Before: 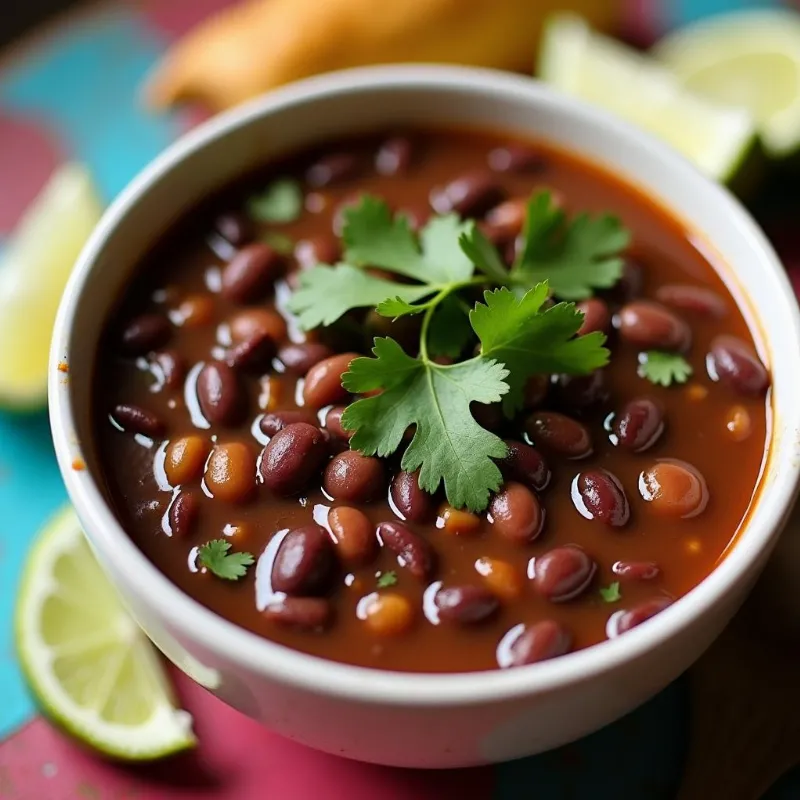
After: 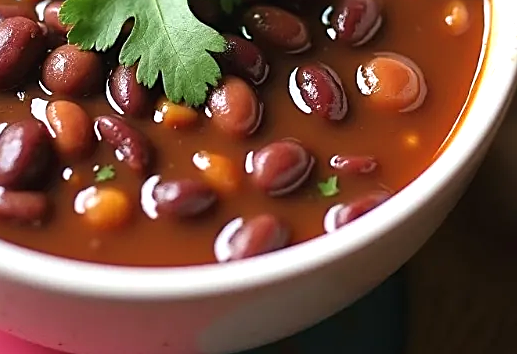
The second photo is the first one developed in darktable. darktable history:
exposure: black level correction -0.002, exposure 0.538 EV, compensate highlight preservation false
sharpen: on, module defaults
crop and rotate: left 35.347%, top 50.824%, bottom 4.86%
